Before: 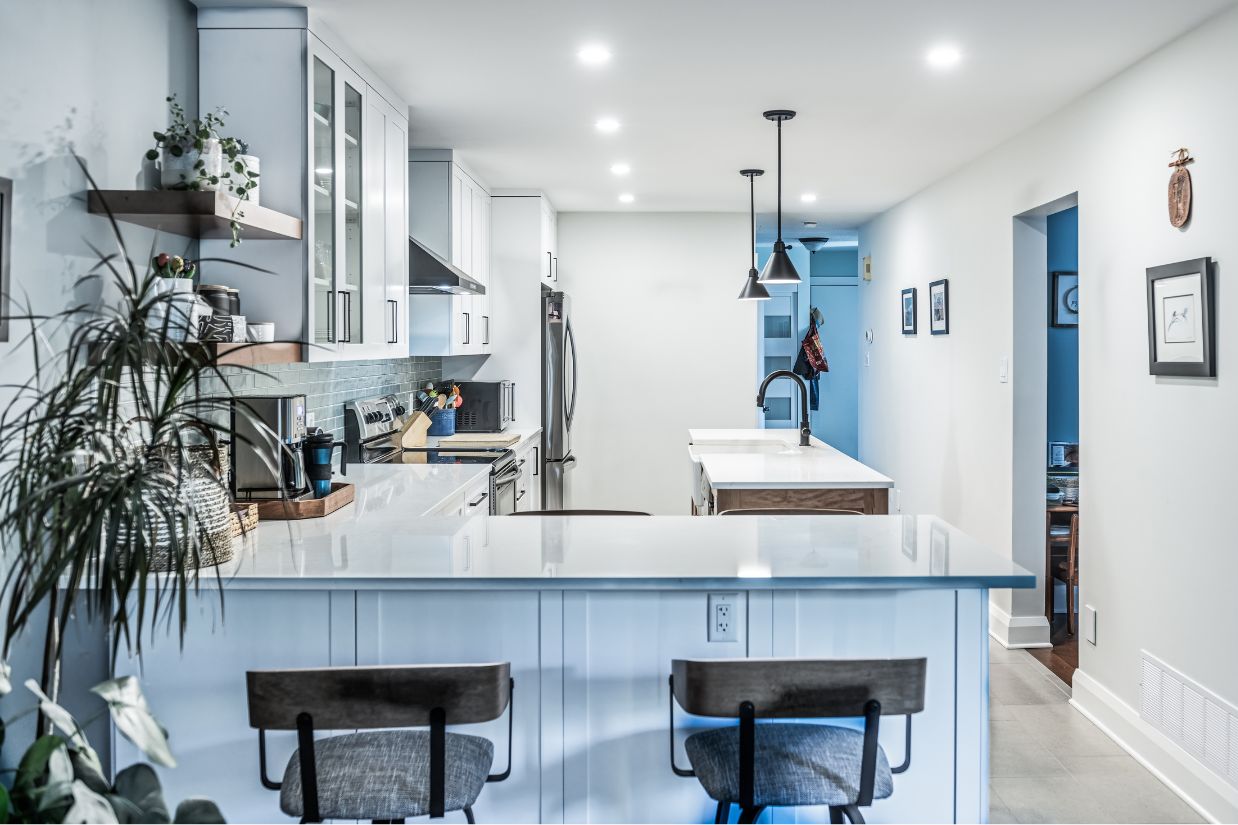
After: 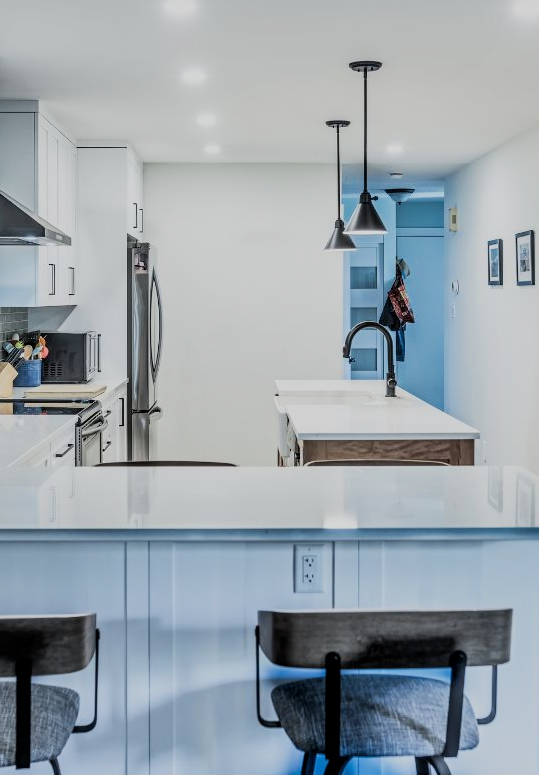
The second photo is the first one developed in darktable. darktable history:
crop: left 33.454%, top 5.943%, right 22.969%
local contrast: mode bilateral grid, contrast 19, coarseness 50, detail 119%, midtone range 0.2
filmic rgb: black relative exposure -8.49 EV, white relative exposure 5.51 EV, threshold 5.96 EV, hardness 3.39, contrast 1.024, color science v6 (2022), enable highlight reconstruction true
